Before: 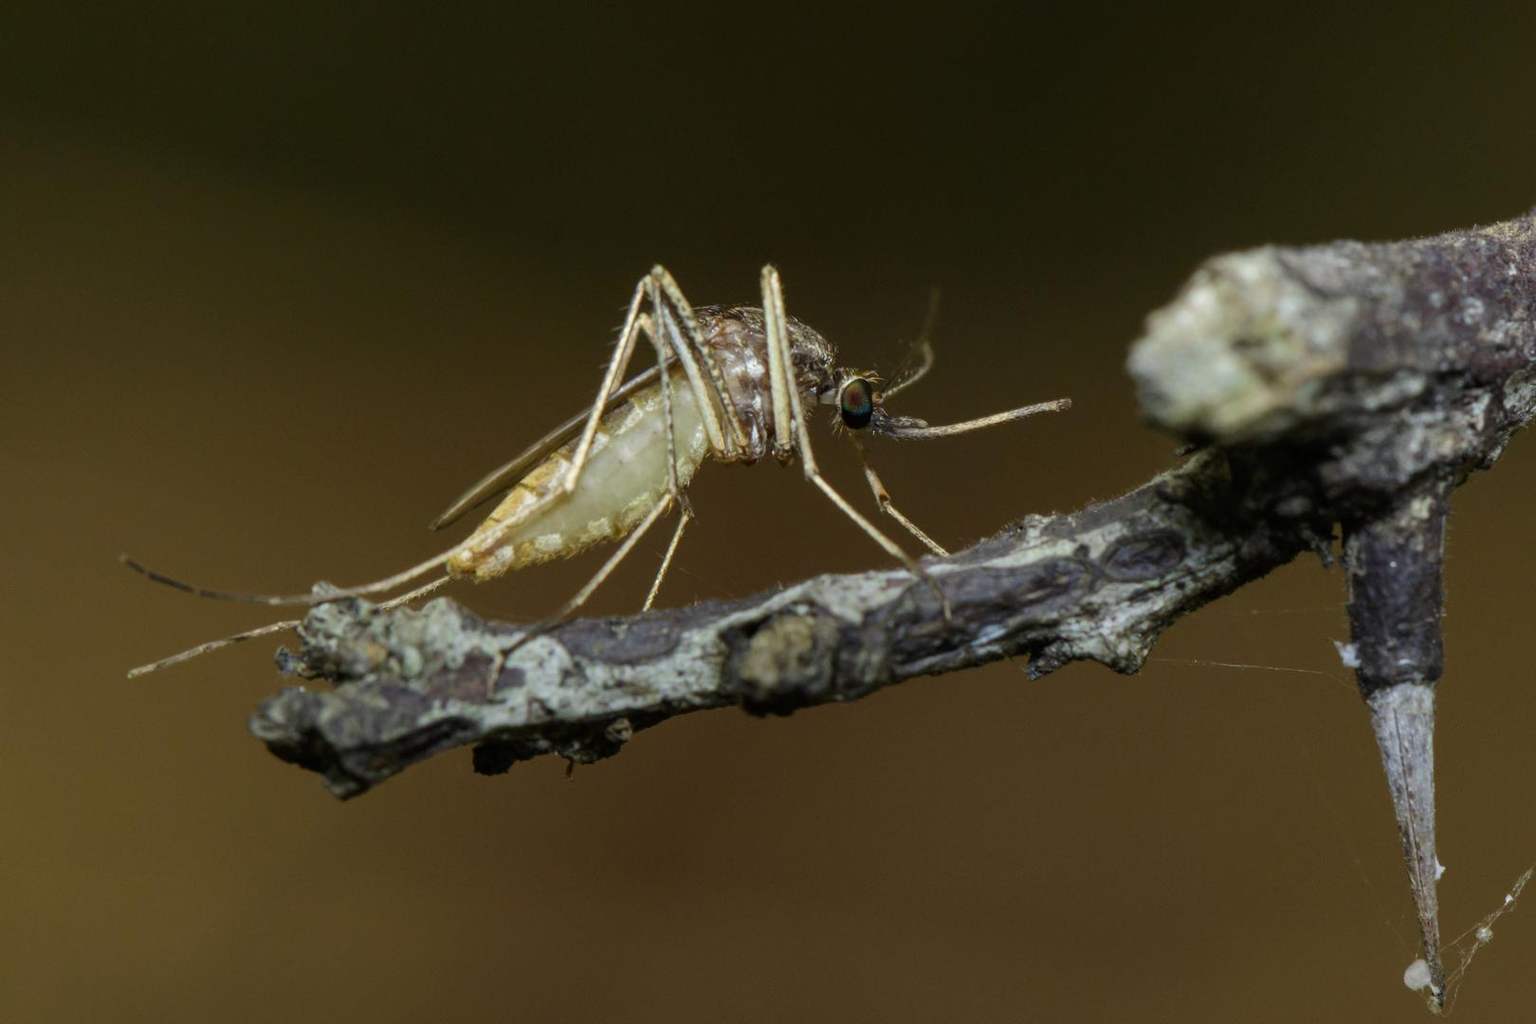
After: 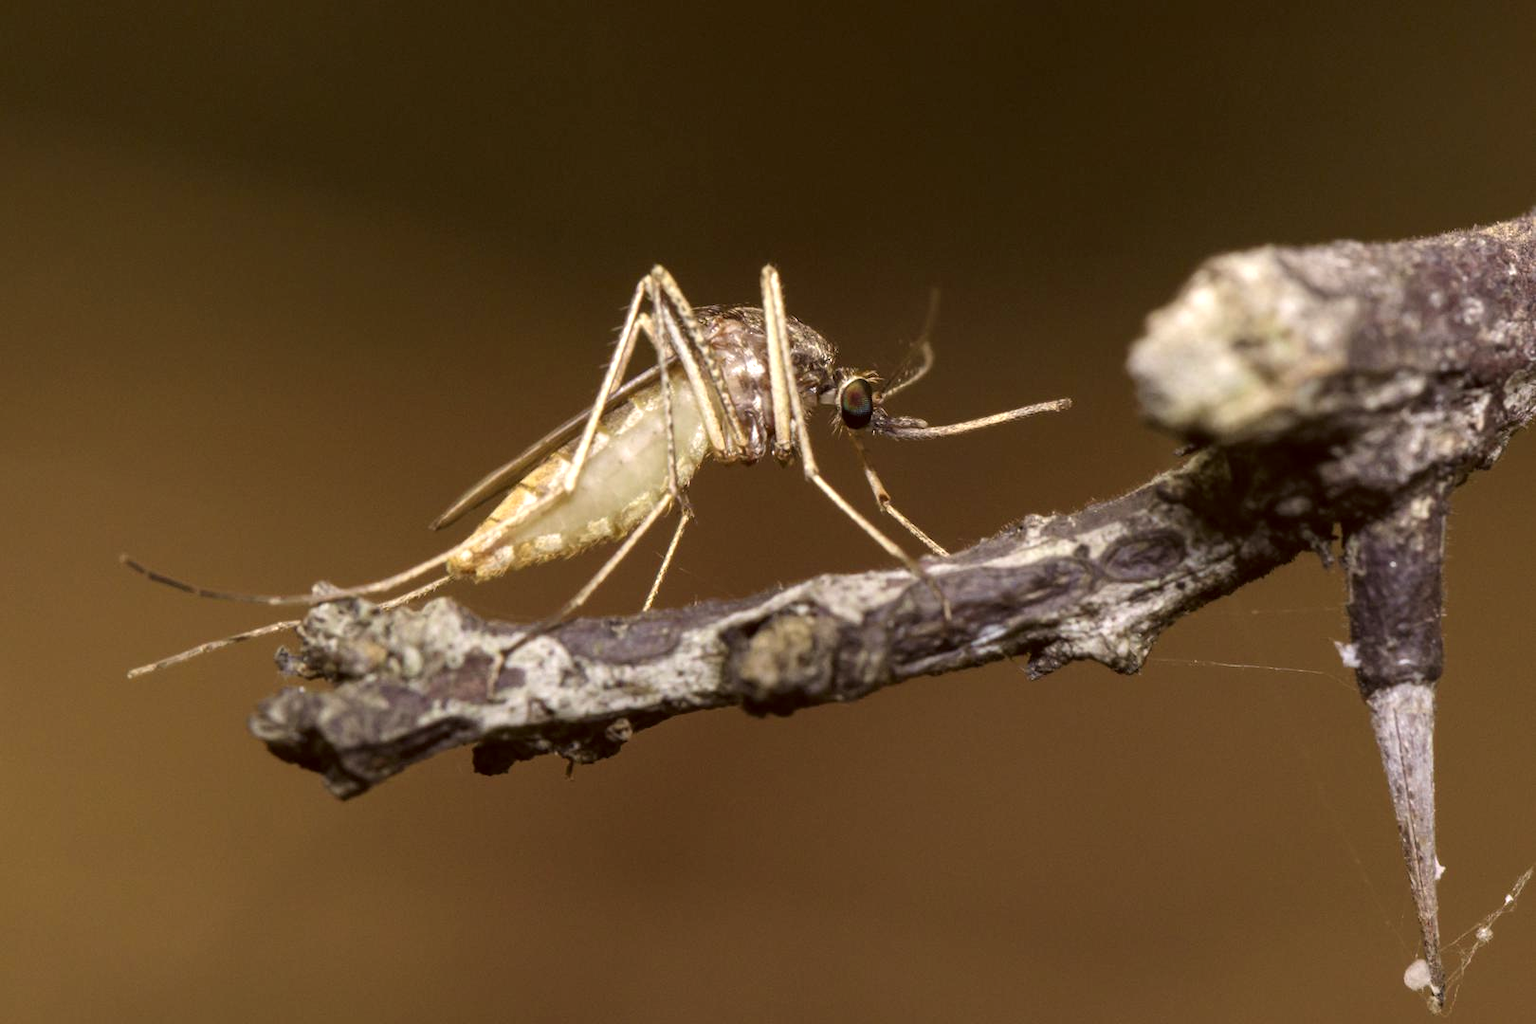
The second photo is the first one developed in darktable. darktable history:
color correction: highlights a* 10.21, highlights b* 9.79, shadows a* 8.61, shadows b* 7.88, saturation 0.8
exposure: black level correction 0, exposure 0.7 EV, compensate exposure bias true, compensate highlight preservation false
